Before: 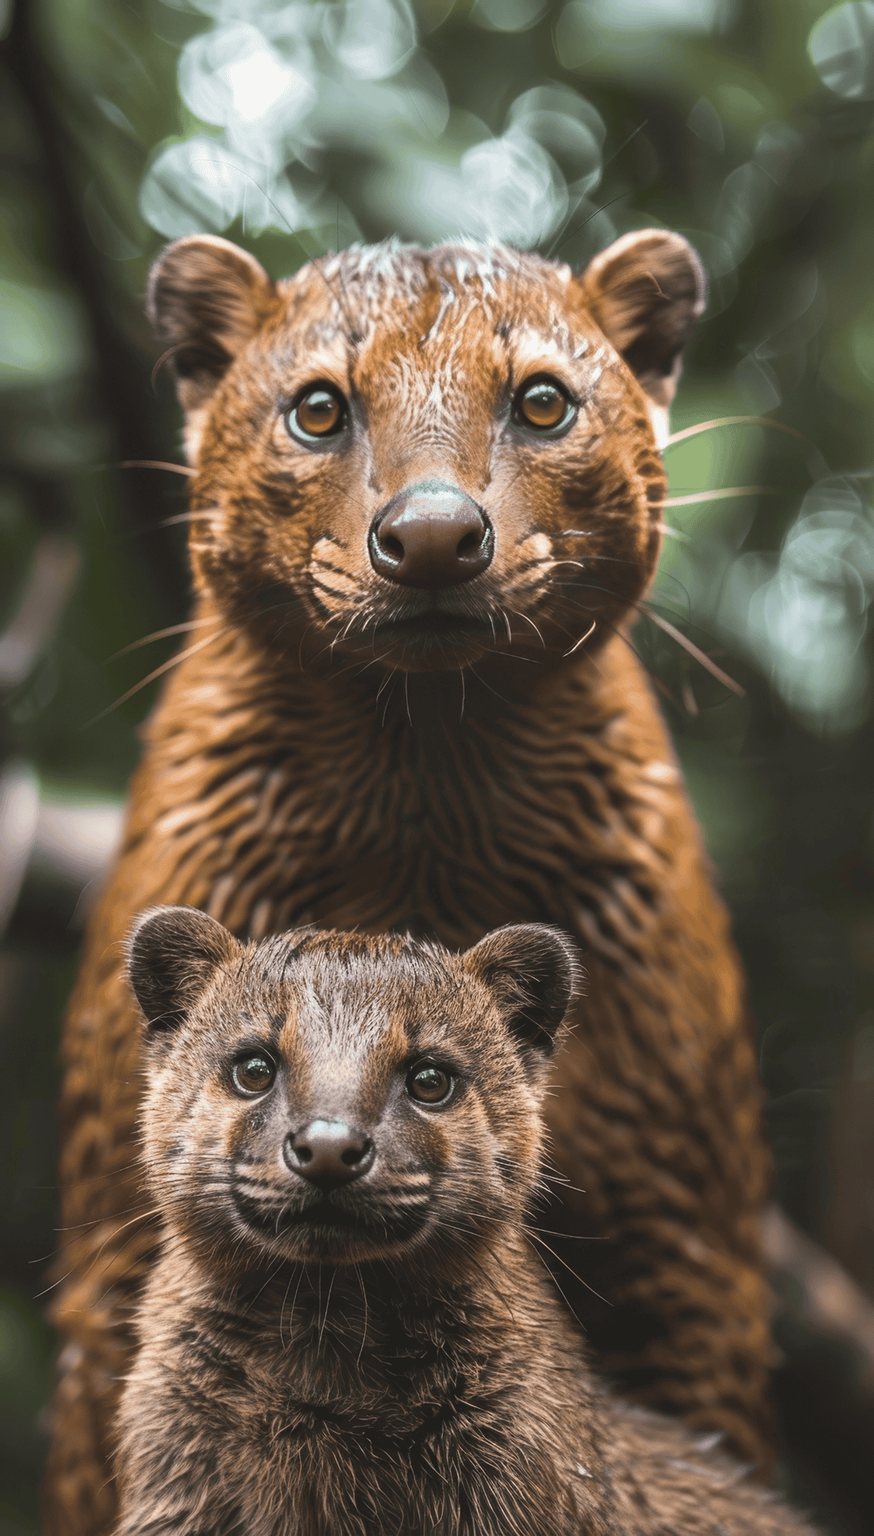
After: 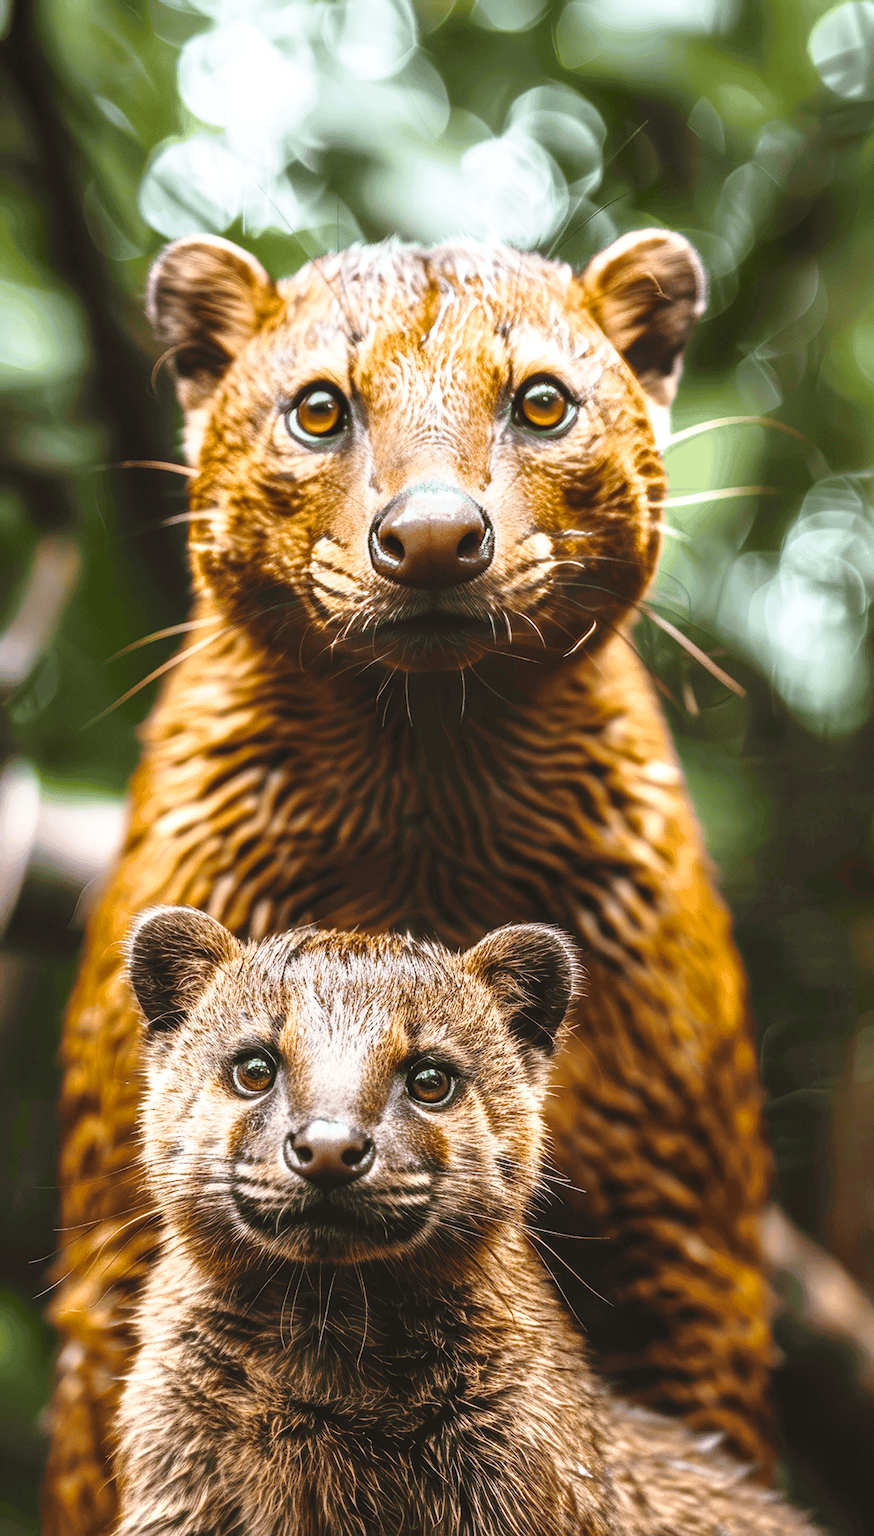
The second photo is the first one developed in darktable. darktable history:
base curve: curves: ch0 [(0, 0) (0.028, 0.03) (0.121, 0.232) (0.46, 0.748) (0.859, 0.968) (1, 1)], preserve colors none
shadows and highlights: shadows 1.75, highlights 41.31
color balance rgb: perceptual saturation grading › global saturation 20%, perceptual saturation grading › highlights -25.909%, perceptual saturation grading › shadows 25.815%, global vibrance 25.519%
local contrast: on, module defaults
